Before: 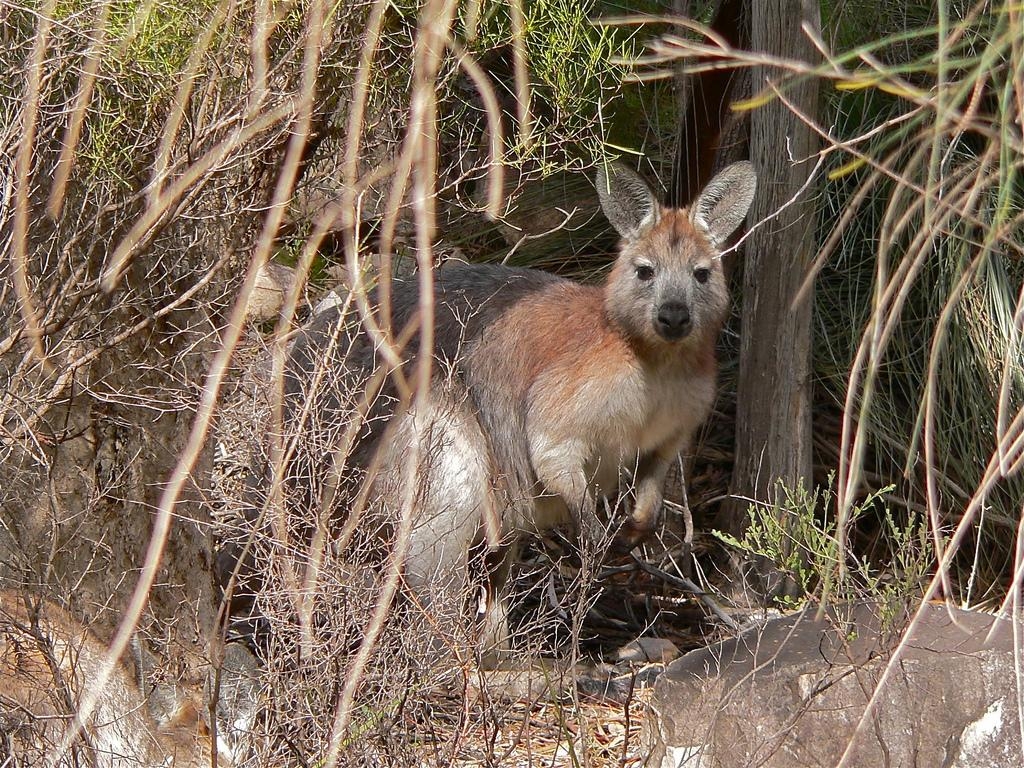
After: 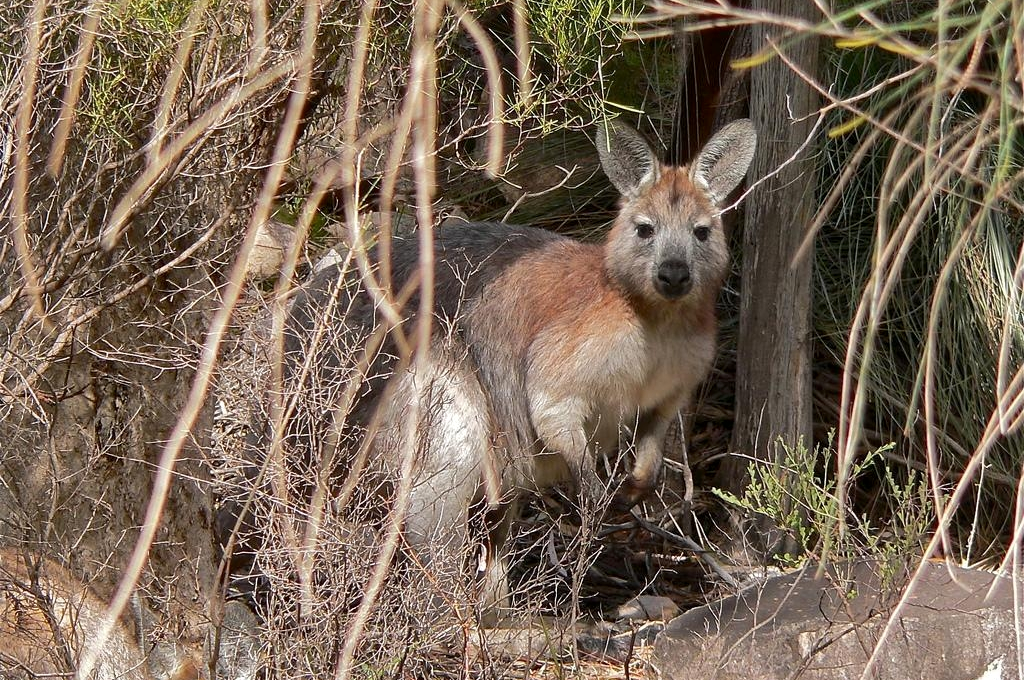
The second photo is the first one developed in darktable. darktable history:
crop and rotate: top 5.542%, bottom 5.823%
local contrast: mode bilateral grid, contrast 20, coarseness 50, detail 120%, midtone range 0.2
